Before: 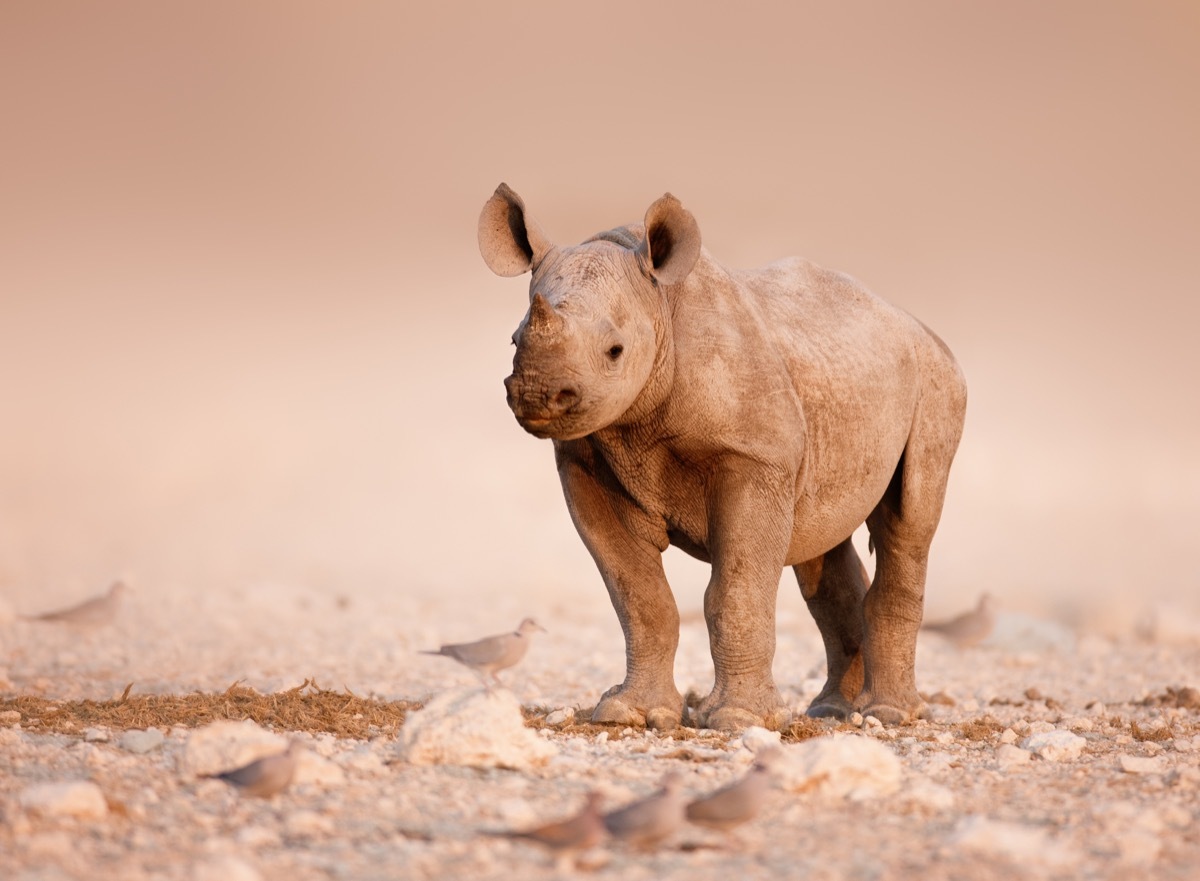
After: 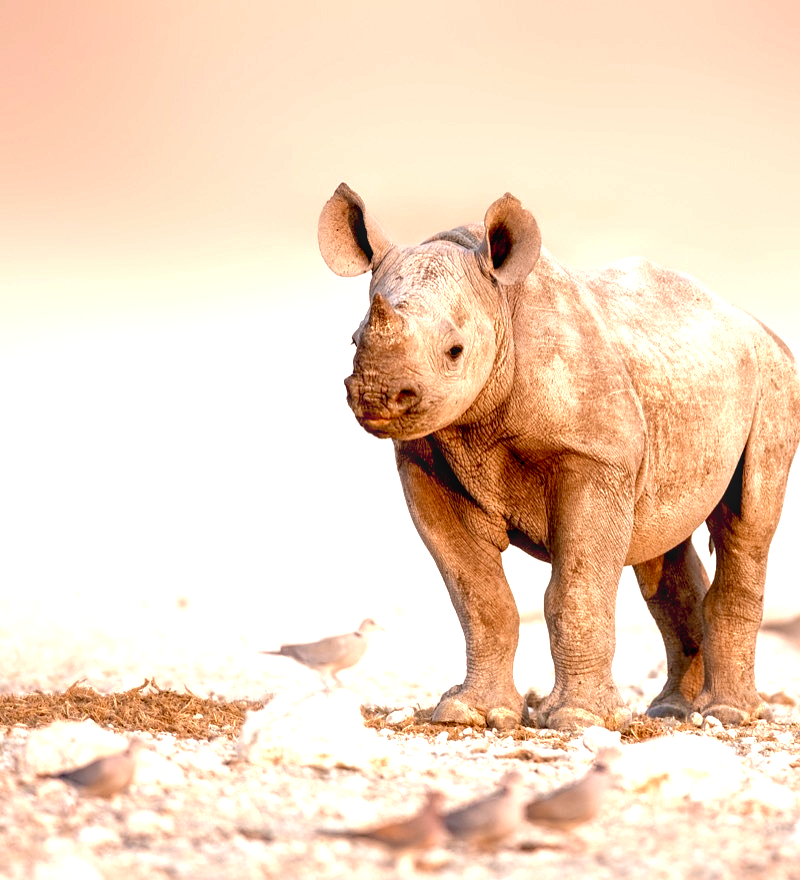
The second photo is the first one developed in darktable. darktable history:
crop and rotate: left 13.397%, right 19.919%
sharpen: radius 1.038, threshold 1.063
exposure: black level correction 0.01, exposure 1 EV, compensate highlight preservation false
base curve: curves: ch0 [(0, 0) (0.74, 0.67) (1, 1)]
local contrast: on, module defaults
